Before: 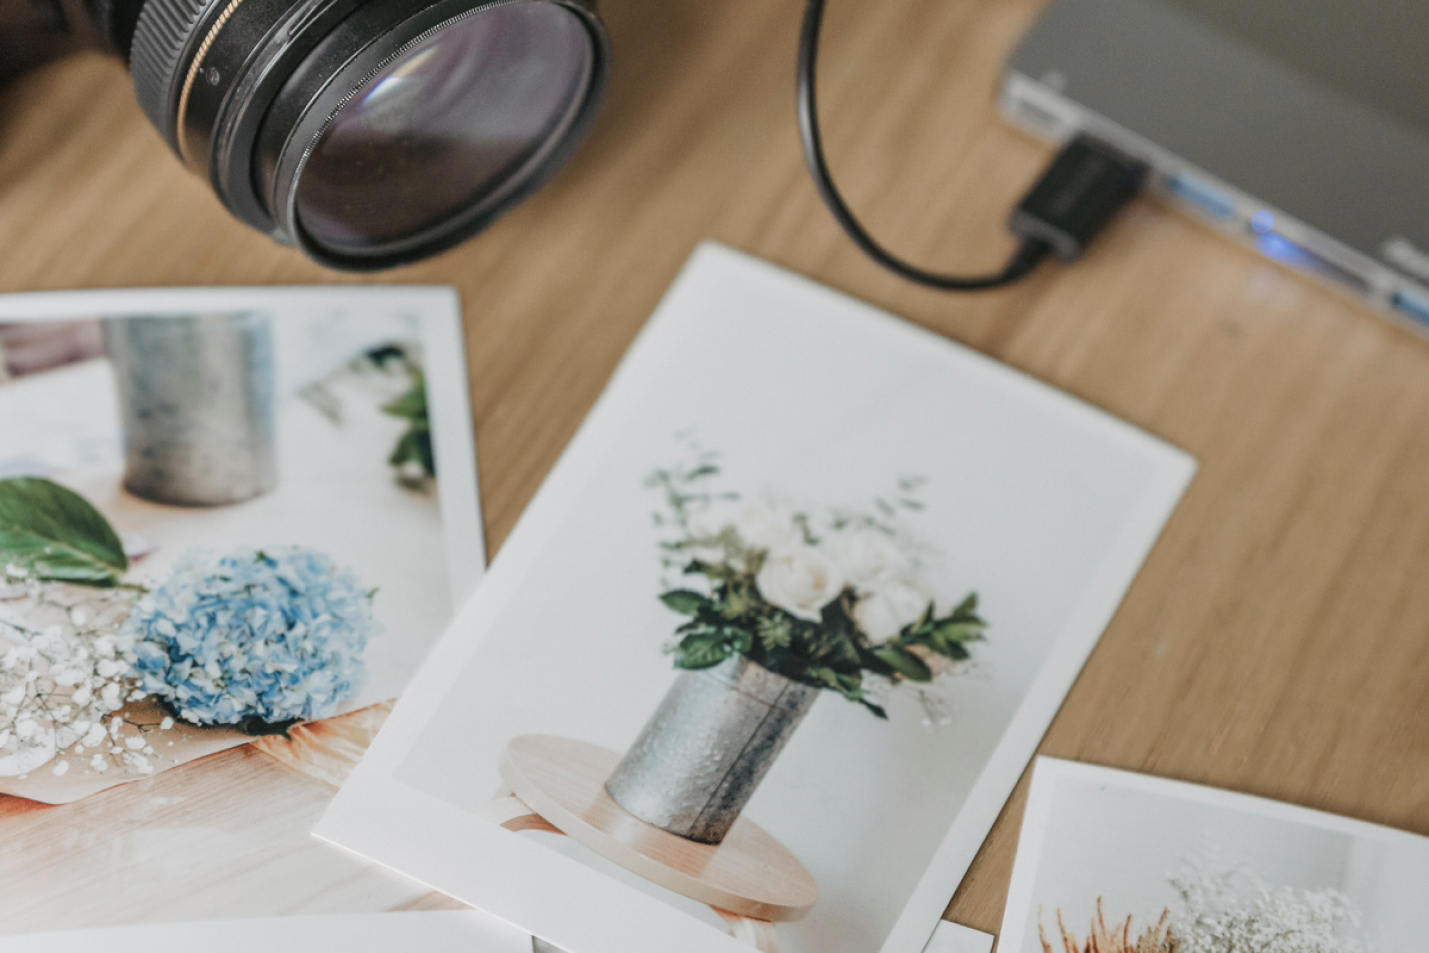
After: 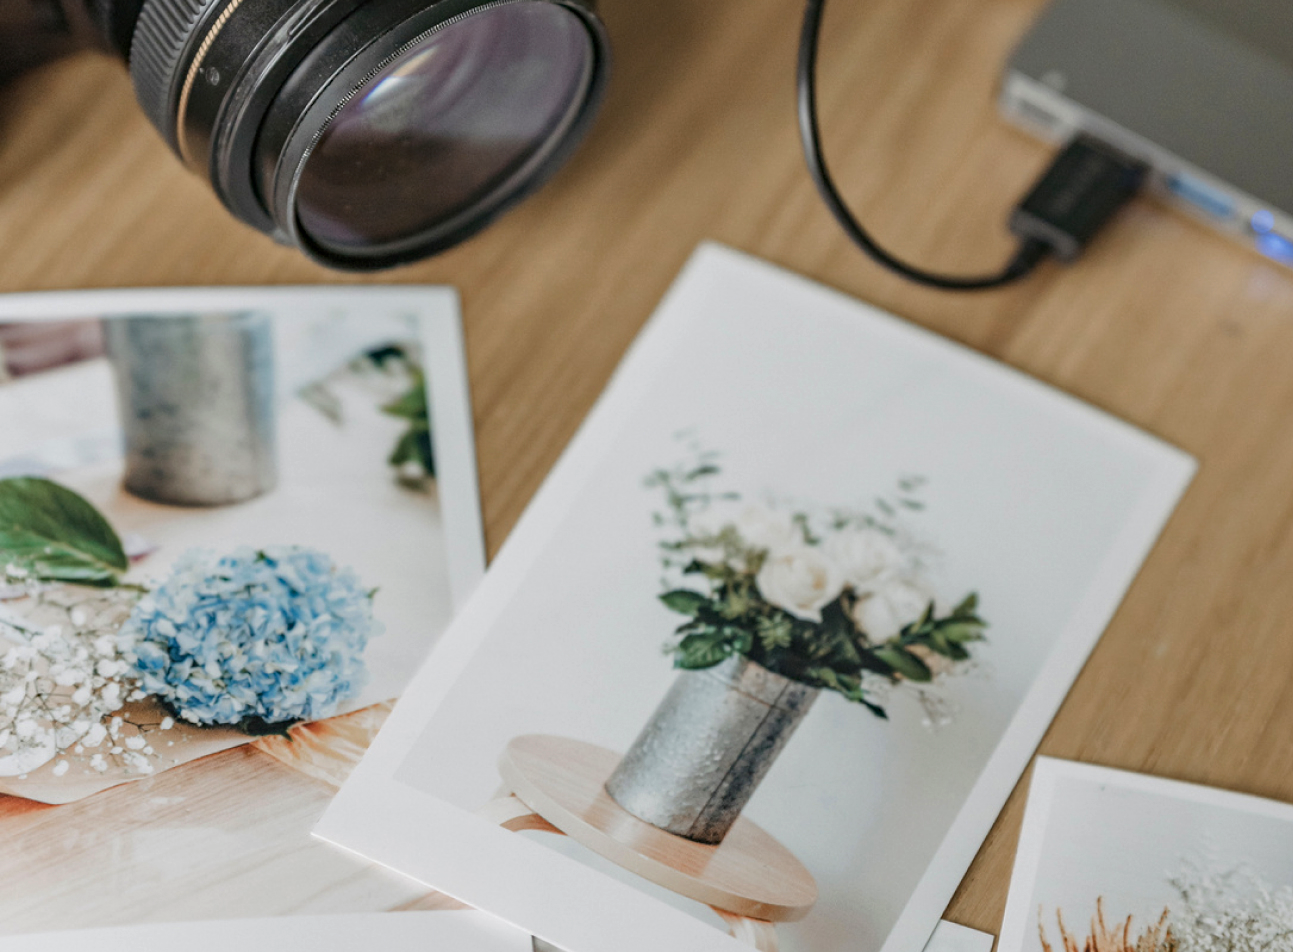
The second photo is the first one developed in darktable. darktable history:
haze removal: compatibility mode true, adaptive false
crop: right 9.5%, bottom 0.017%
